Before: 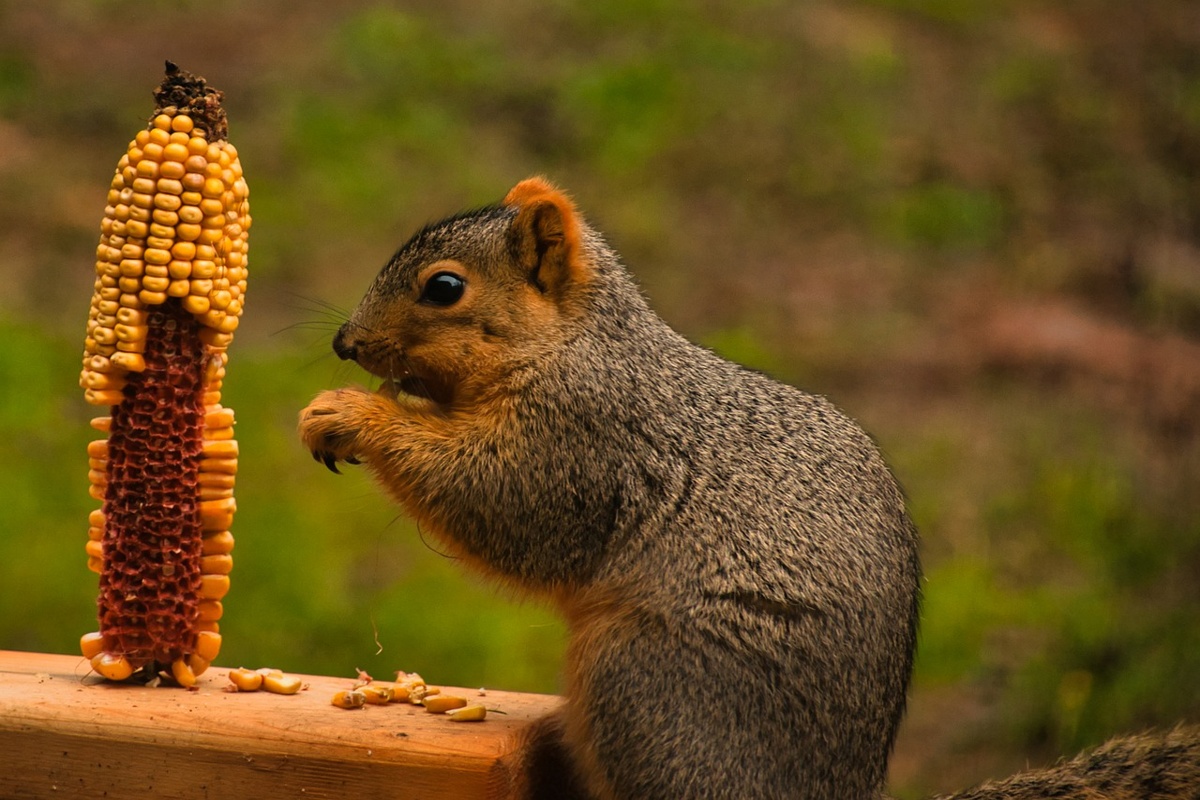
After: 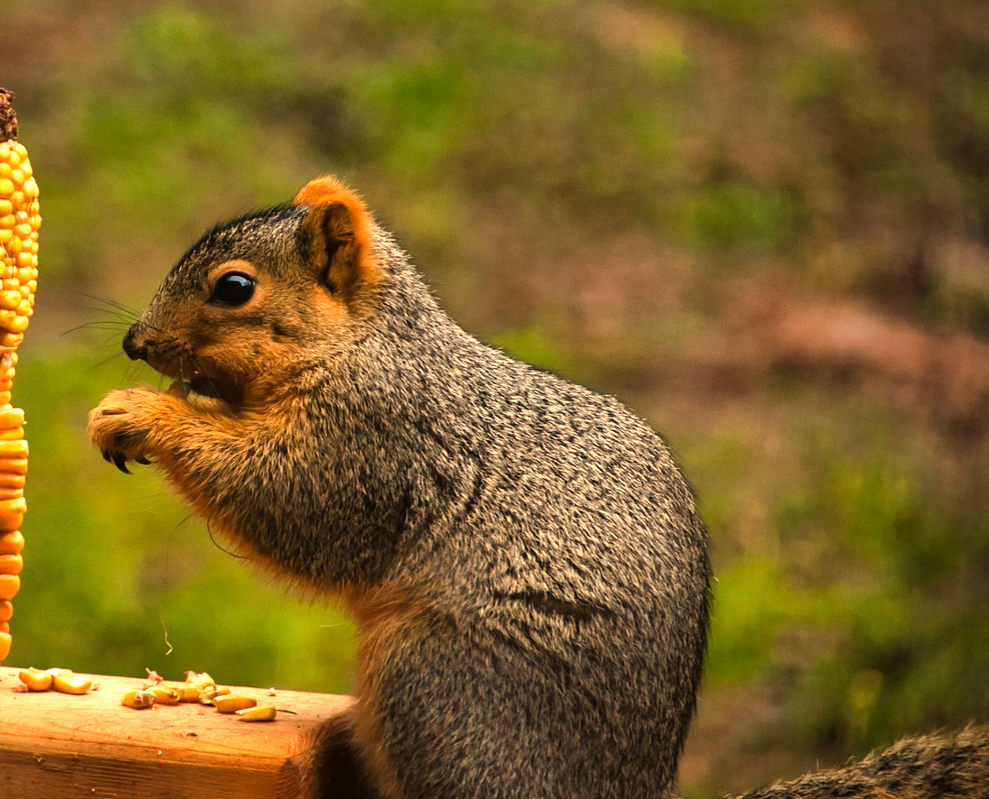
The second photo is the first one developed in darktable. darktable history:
tone equalizer: -8 EV -0.417 EV, -7 EV -0.389 EV, -6 EV -0.333 EV, -5 EV -0.222 EV, -3 EV 0.222 EV, -2 EV 0.333 EV, -1 EV 0.389 EV, +0 EV 0.417 EV, edges refinement/feathering 500, mask exposure compensation -1.57 EV, preserve details no
exposure: exposure 0.6 EV, compensate highlight preservation false
crop: left 17.582%, bottom 0.031%
white balance: red 1.009, blue 0.985
